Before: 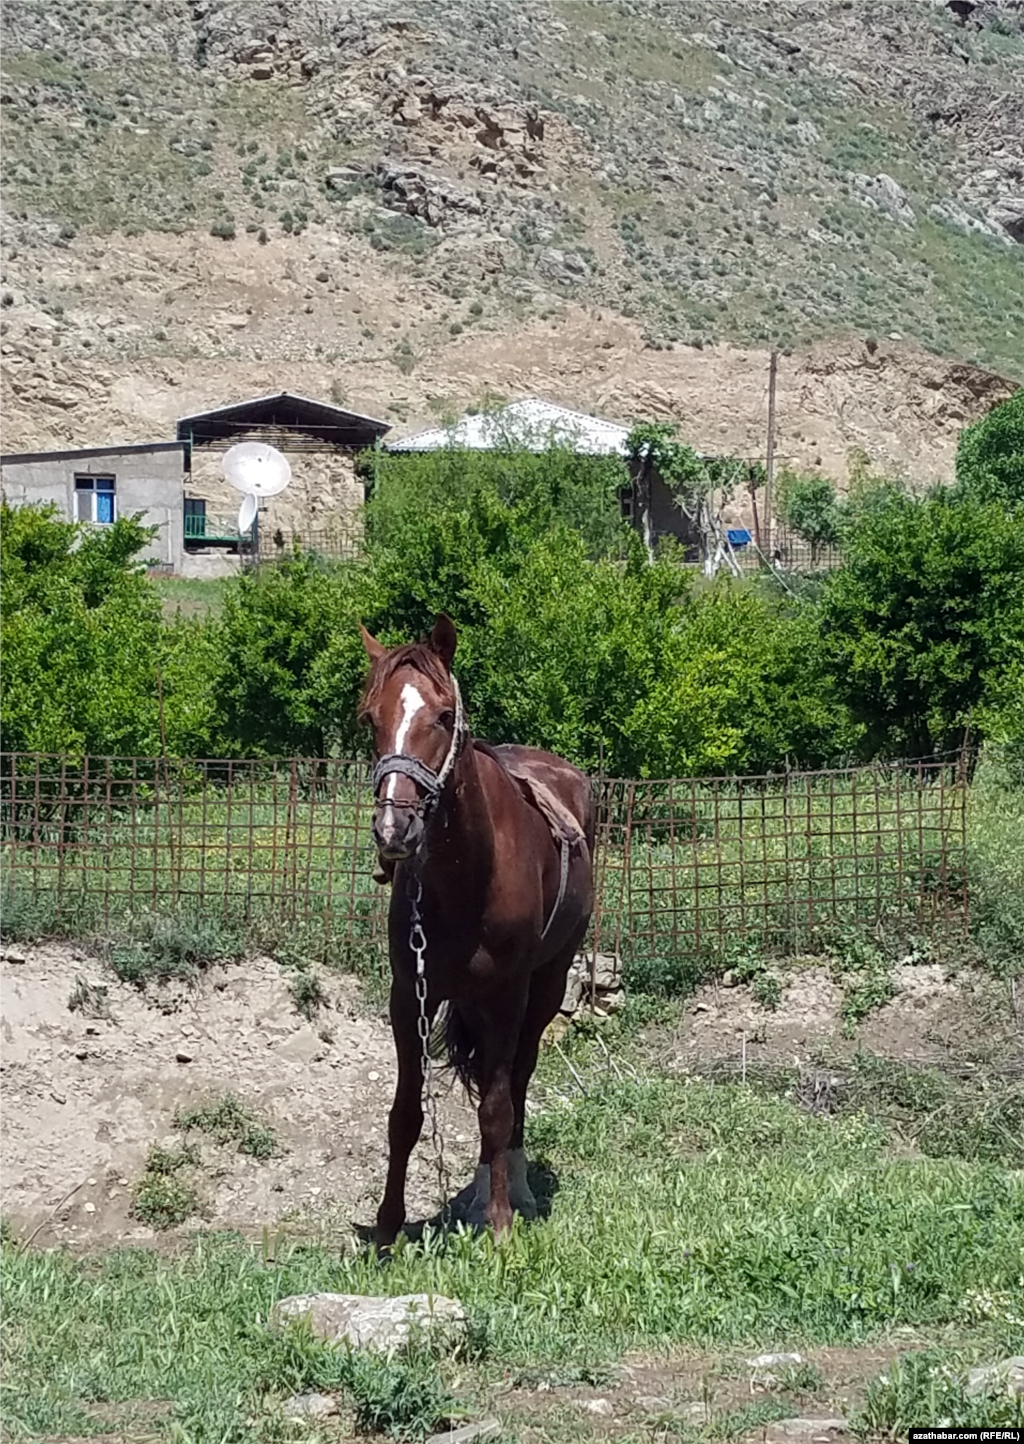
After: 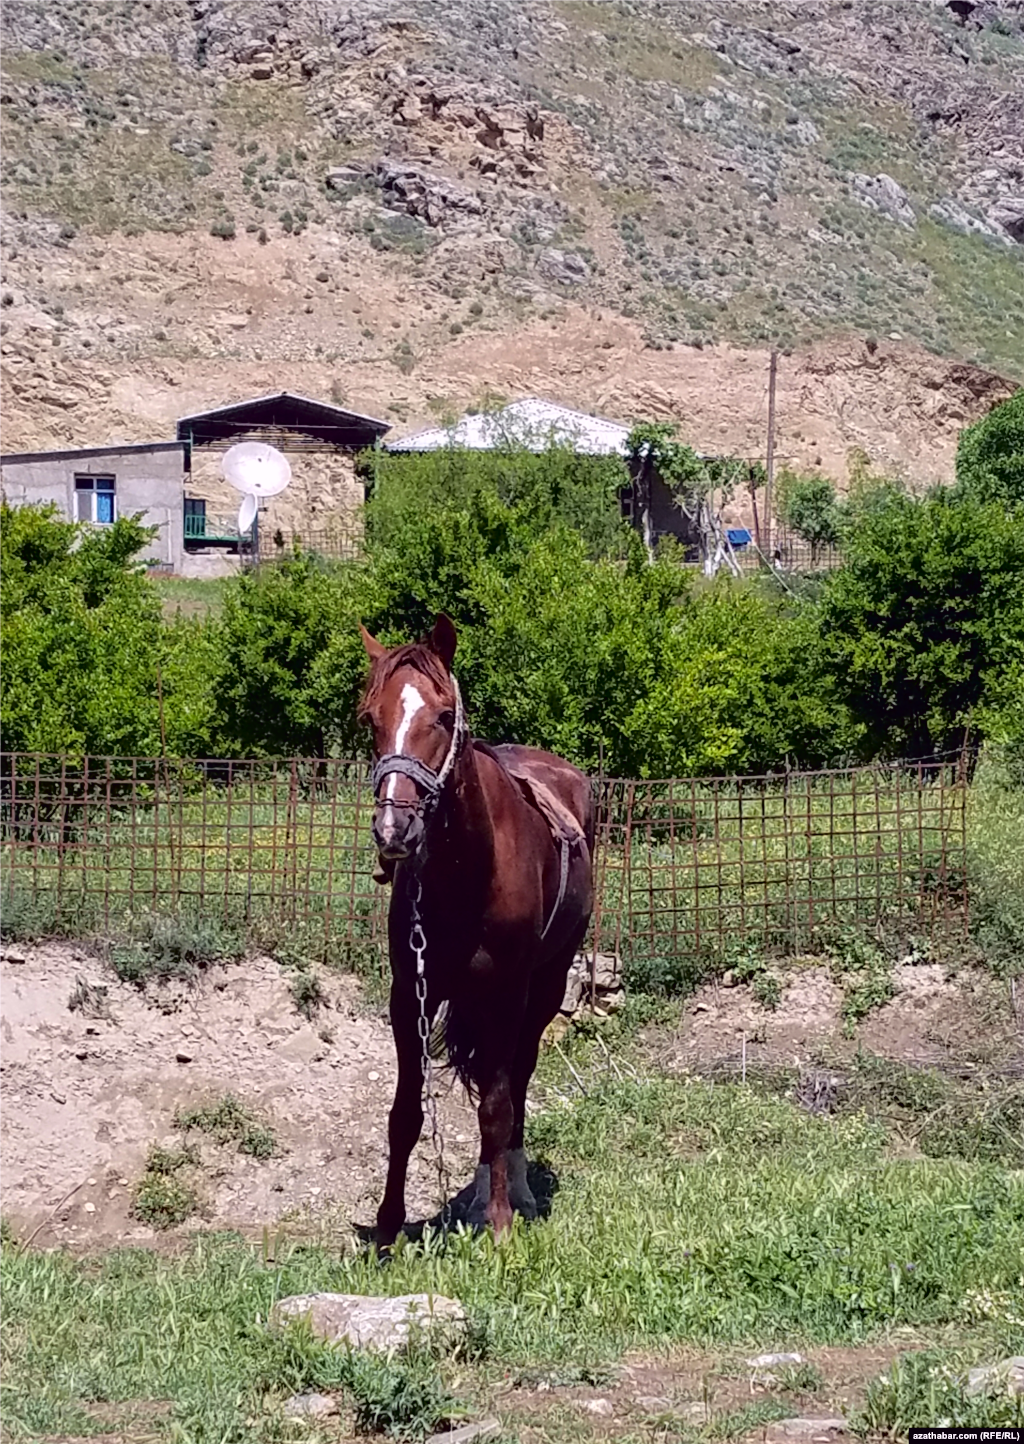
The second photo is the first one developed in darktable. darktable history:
tone curve: curves: ch0 [(0, 0) (0.126, 0.061) (0.362, 0.382) (0.498, 0.498) (0.706, 0.712) (1, 1)]; ch1 [(0, 0) (0.5, 0.522) (0.55, 0.586) (1, 1)]; ch2 [(0, 0) (0.44, 0.424) (0.5, 0.482) (0.537, 0.538) (1, 1)], color space Lab, independent channels, preserve colors none
